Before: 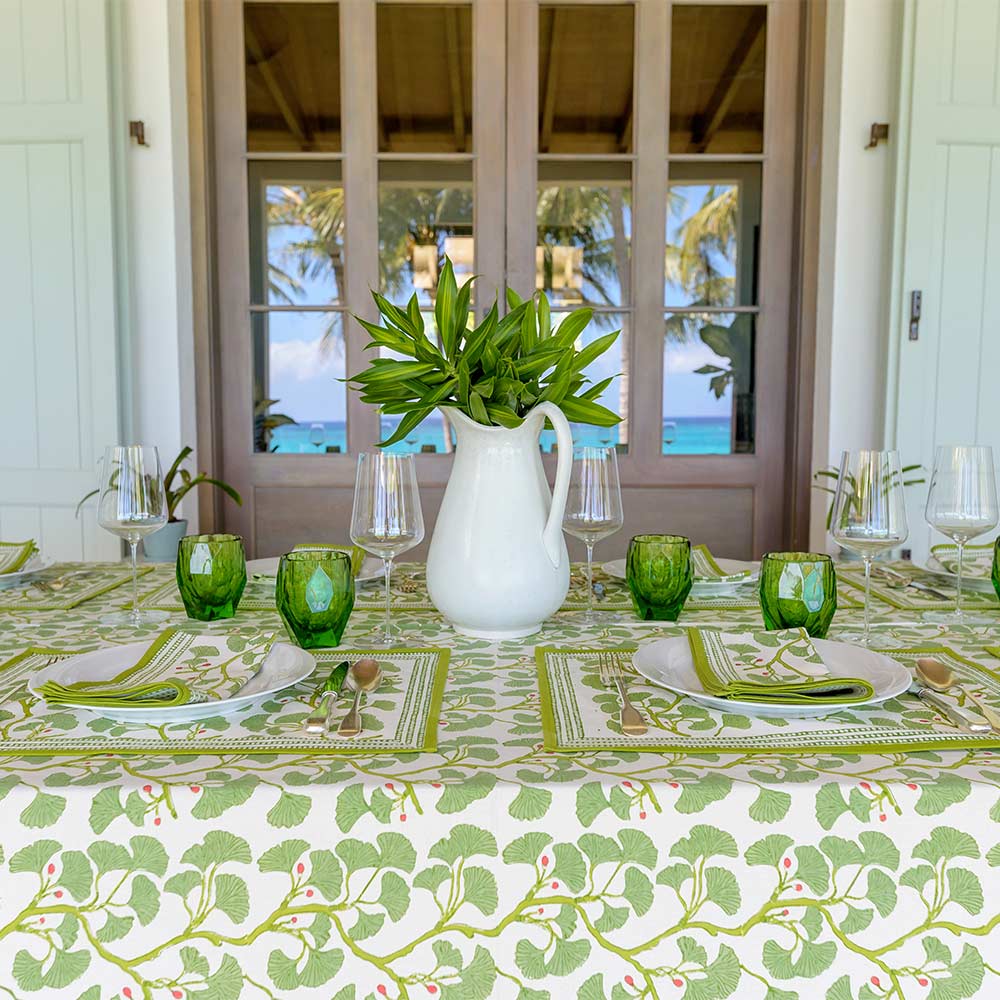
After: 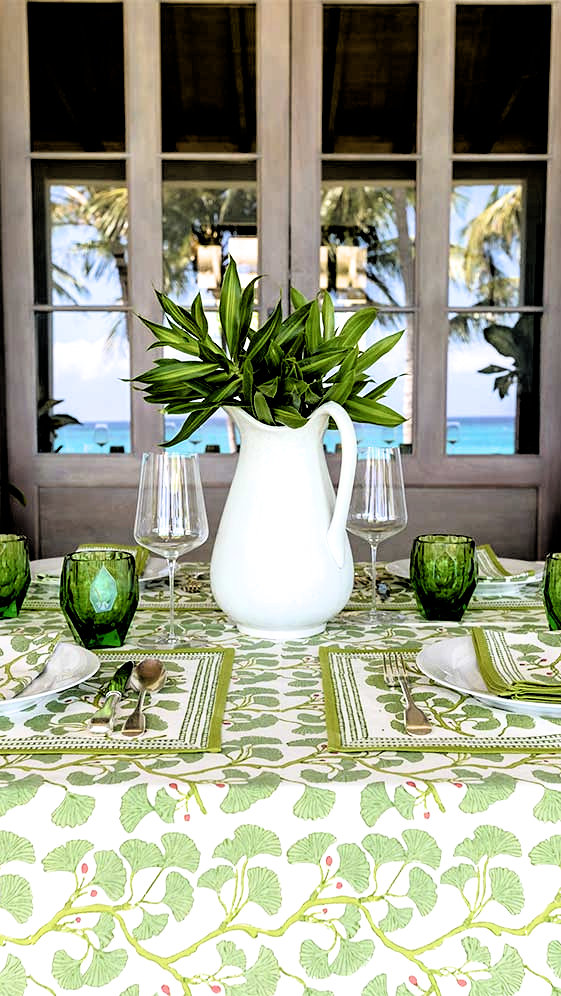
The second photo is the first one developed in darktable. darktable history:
crop: left 21.674%, right 22.086%
filmic rgb: black relative exposure -3.63 EV, white relative exposure 2.16 EV, hardness 3.62
rgb levels: levels [[0.034, 0.472, 0.904], [0, 0.5, 1], [0, 0.5, 1]]
